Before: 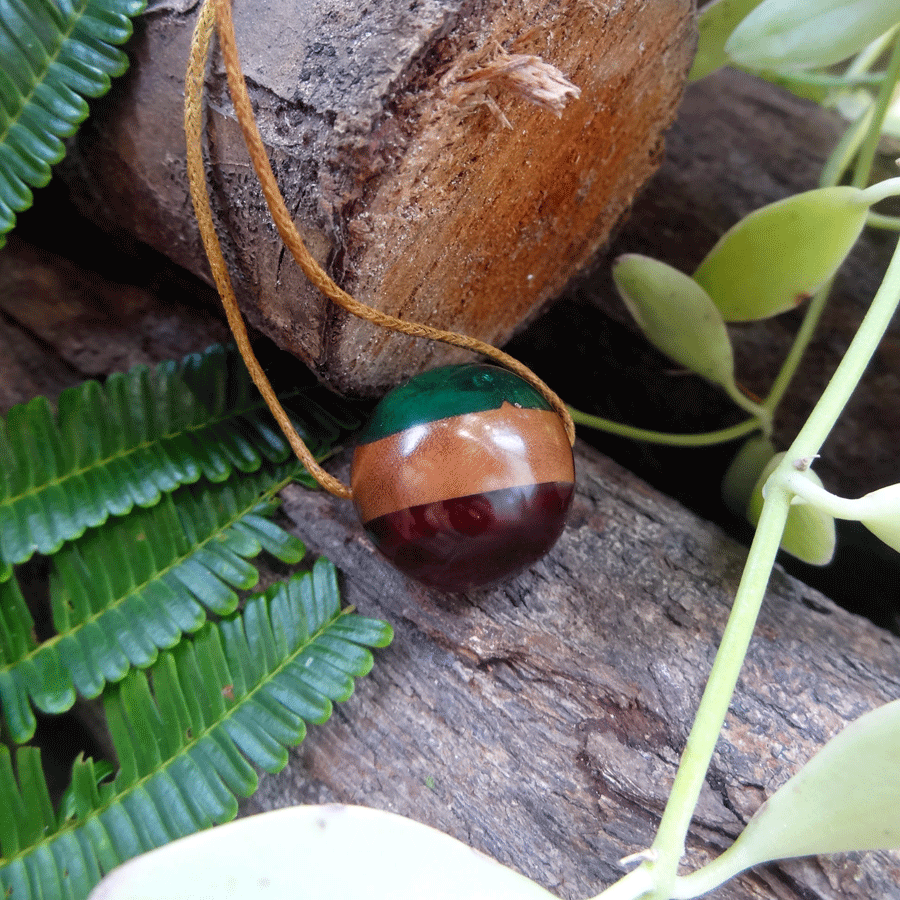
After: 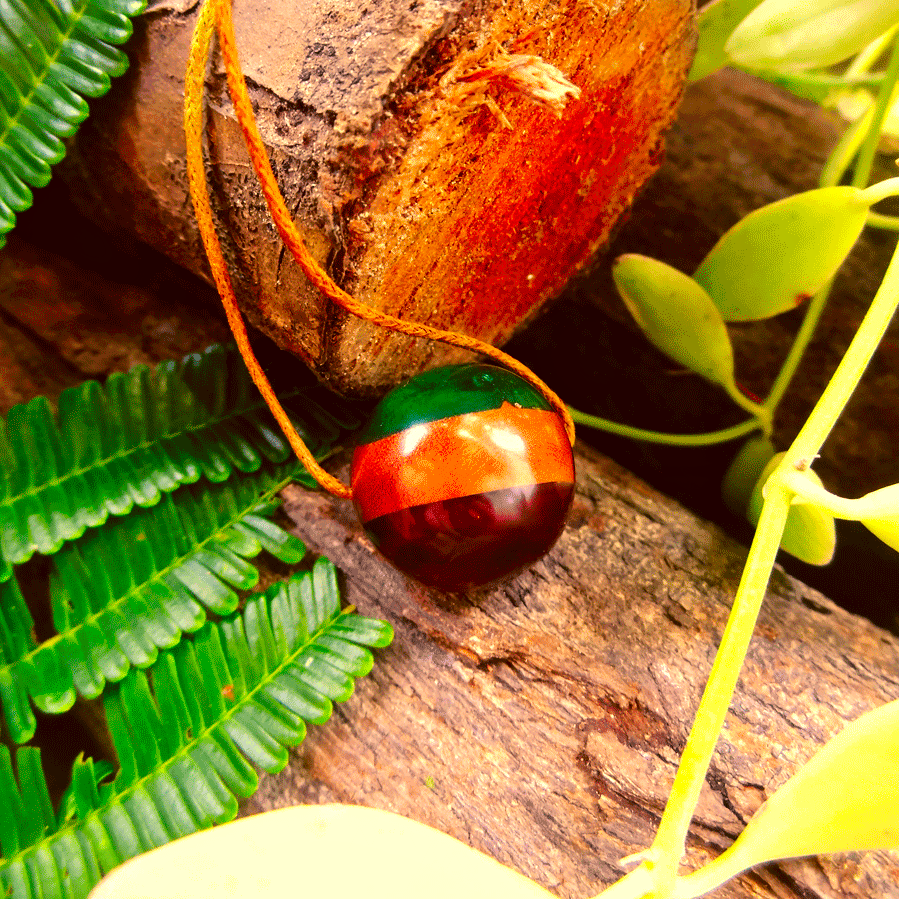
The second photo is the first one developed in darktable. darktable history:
tone curve: curves: ch0 [(0, 0) (0.003, 0.002) (0.011, 0.009) (0.025, 0.019) (0.044, 0.031) (0.069, 0.044) (0.1, 0.061) (0.136, 0.087) (0.177, 0.127) (0.224, 0.172) (0.277, 0.226) (0.335, 0.295) (0.399, 0.367) (0.468, 0.445) (0.543, 0.536) (0.623, 0.626) (0.709, 0.717) (0.801, 0.806) (0.898, 0.889) (1, 1)], preserve colors none
exposure: black level correction 0, exposure 0.7 EV, compensate exposure bias true, compensate highlight preservation false
contrast equalizer: octaves 7, y [[0.515 ×6], [0.507 ×6], [0.425 ×6], [0 ×6], [0 ×6]]
color correction: highlights a* 10.44, highlights b* 30.04, shadows a* 2.73, shadows b* 17.51, saturation 1.72
